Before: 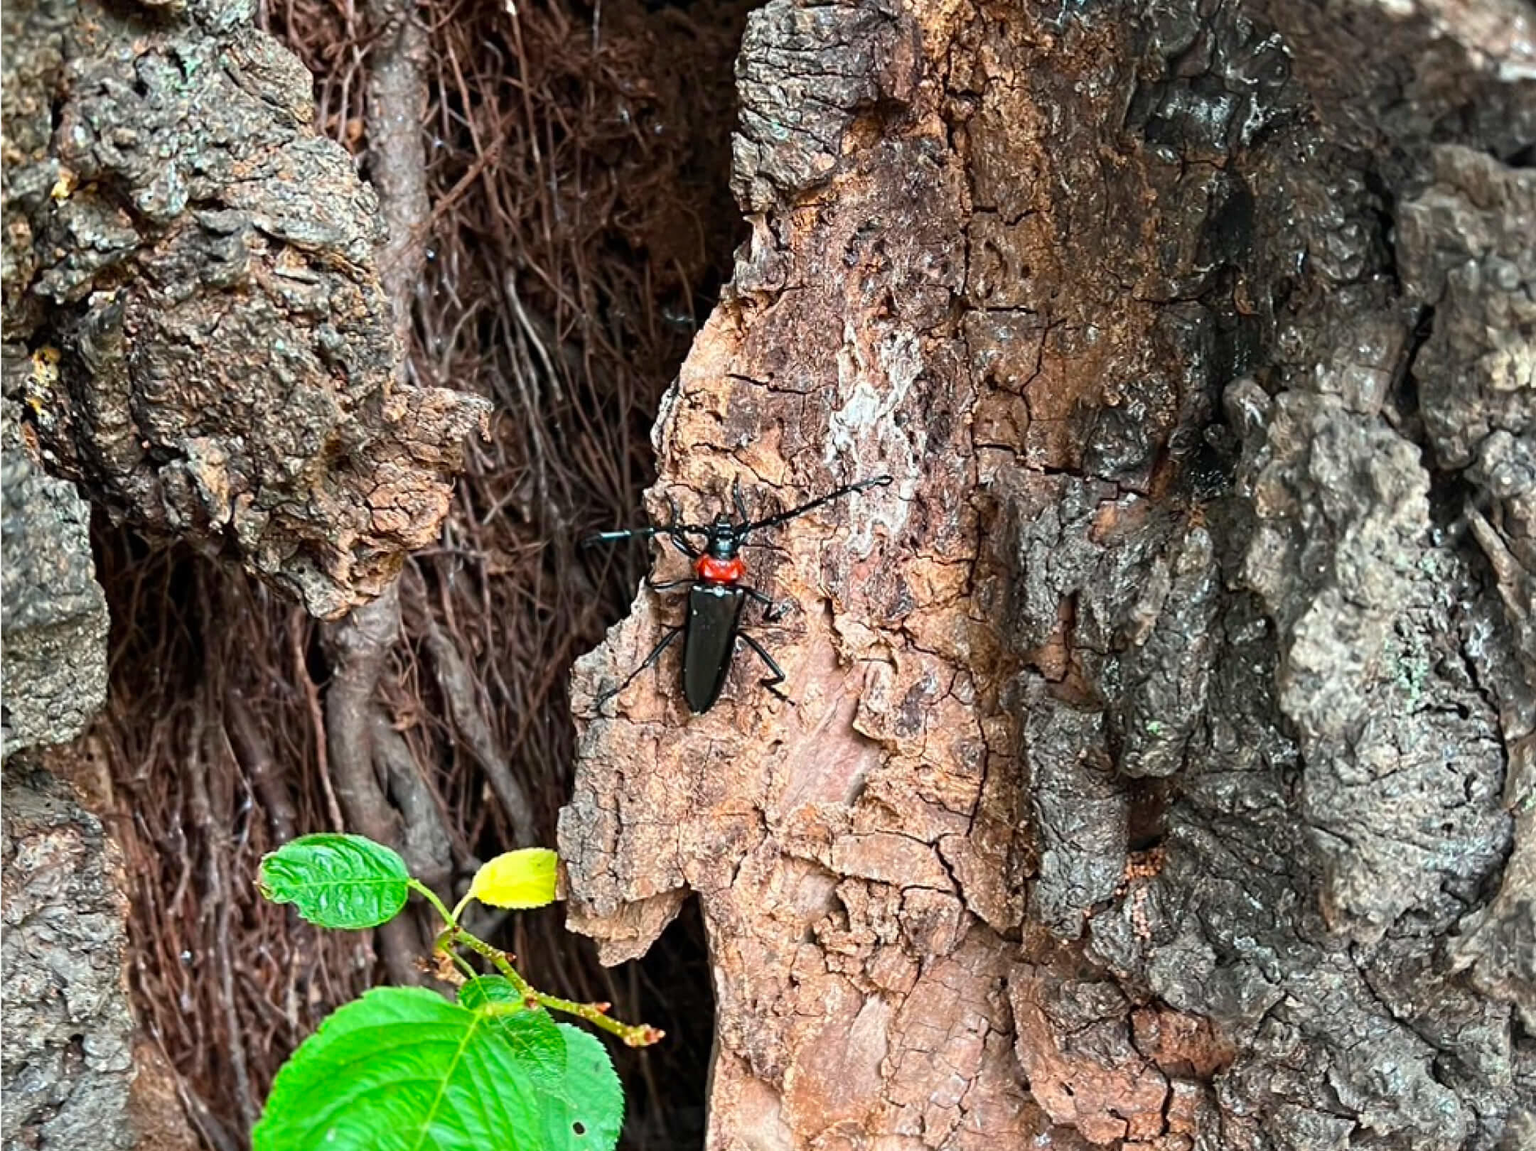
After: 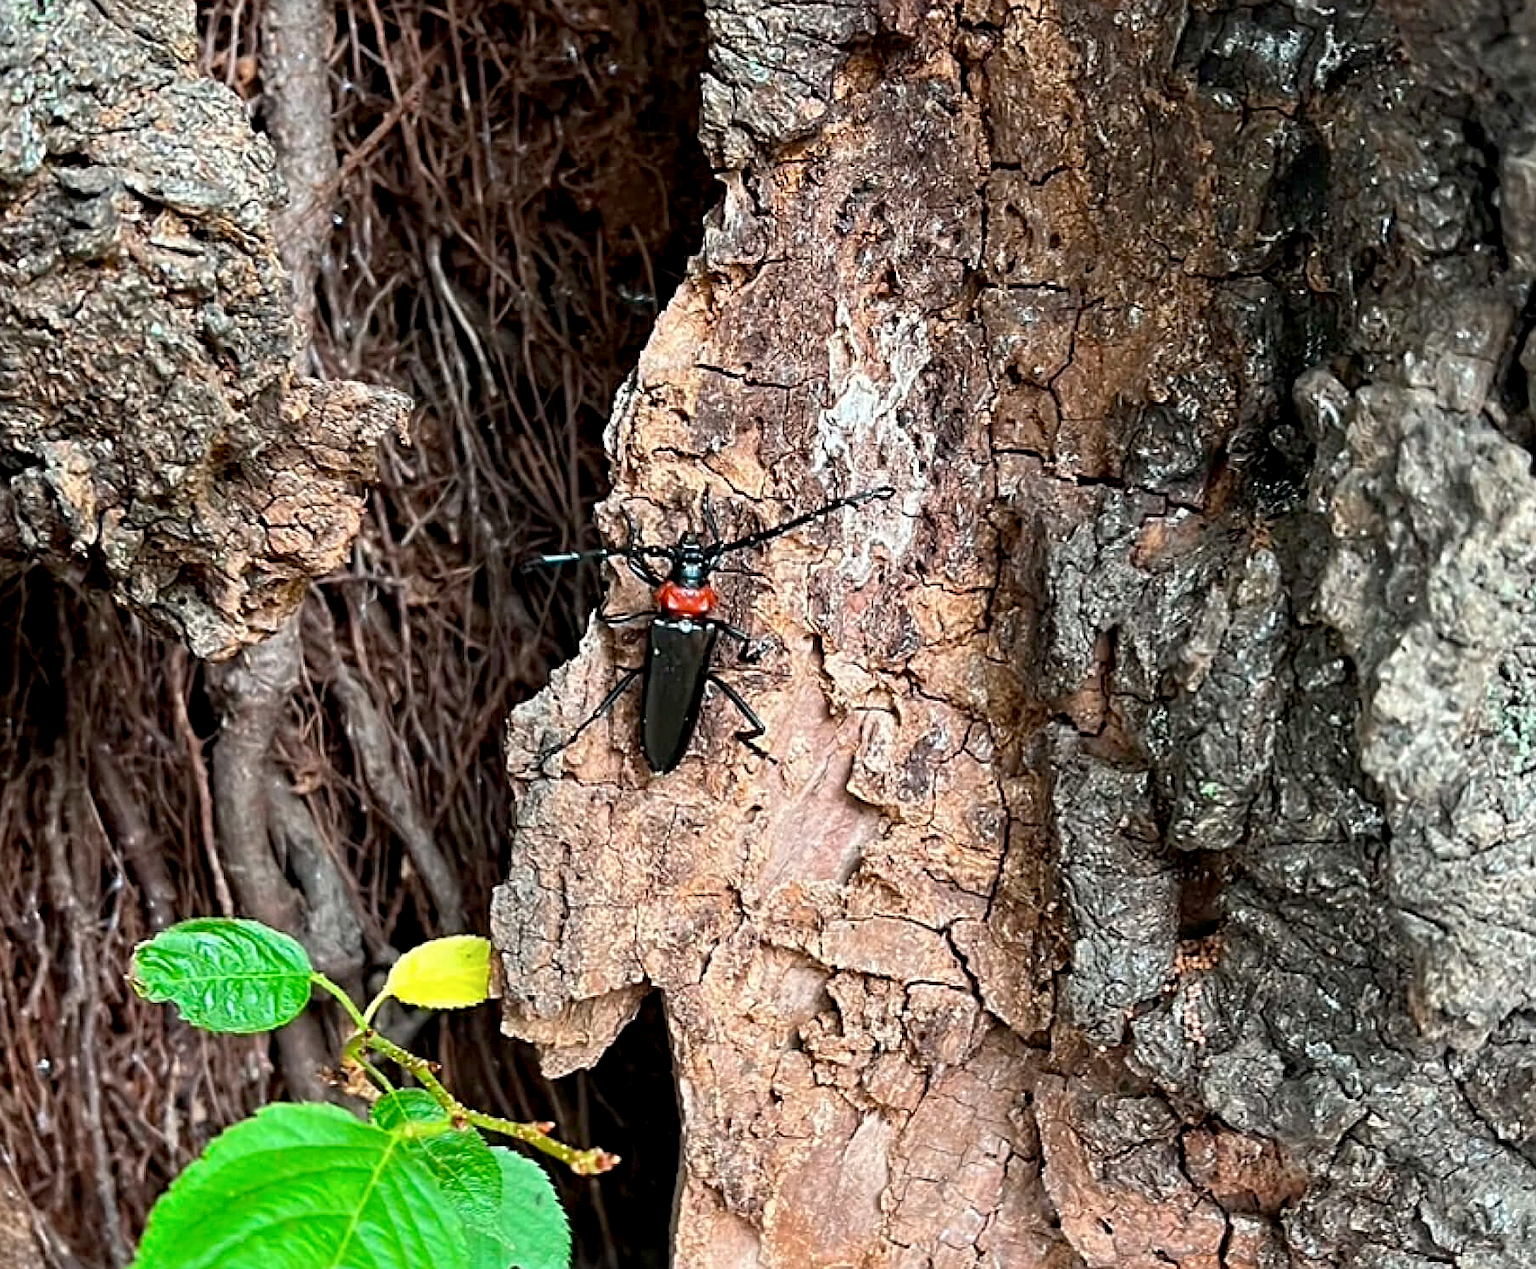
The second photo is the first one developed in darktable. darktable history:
sharpen: on, module defaults
exposure: black level correction 0.005, exposure 0.001 EV, compensate highlight preservation false
crop: left 9.775%, top 6.28%, right 7.169%, bottom 2.173%
color zones: curves: ch1 [(0, 0.469) (0.01, 0.469) (0.12, 0.446) (0.248, 0.469) (0.5, 0.5) (0.748, 0.5) (0.99, 0.469) (1, 0.469)]
